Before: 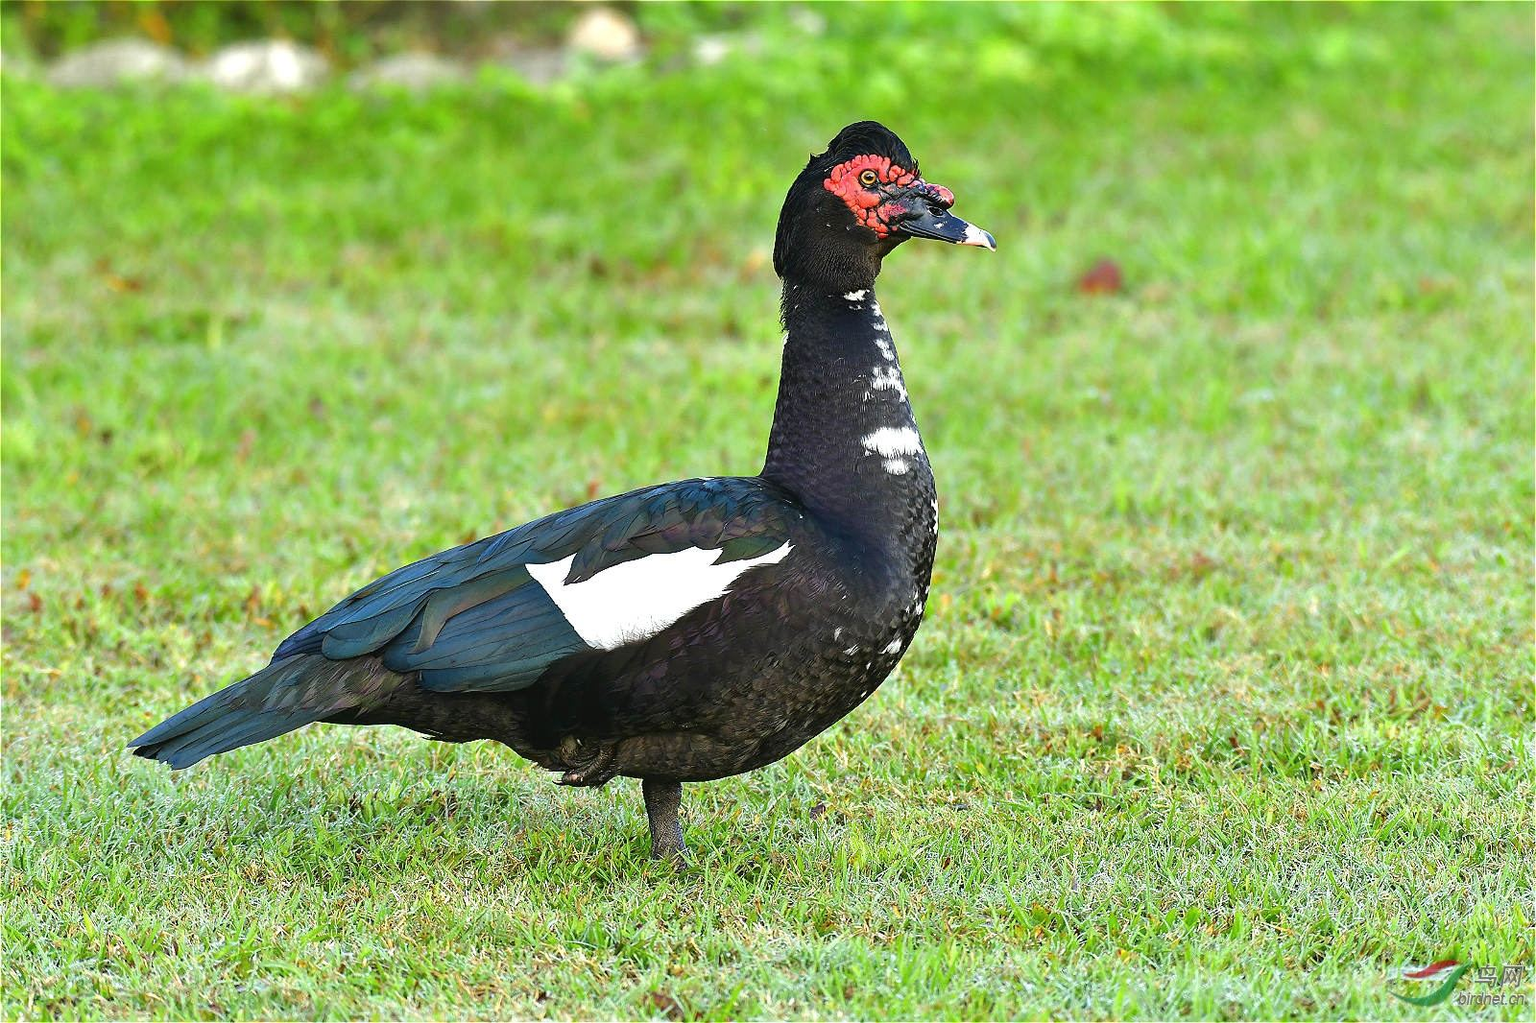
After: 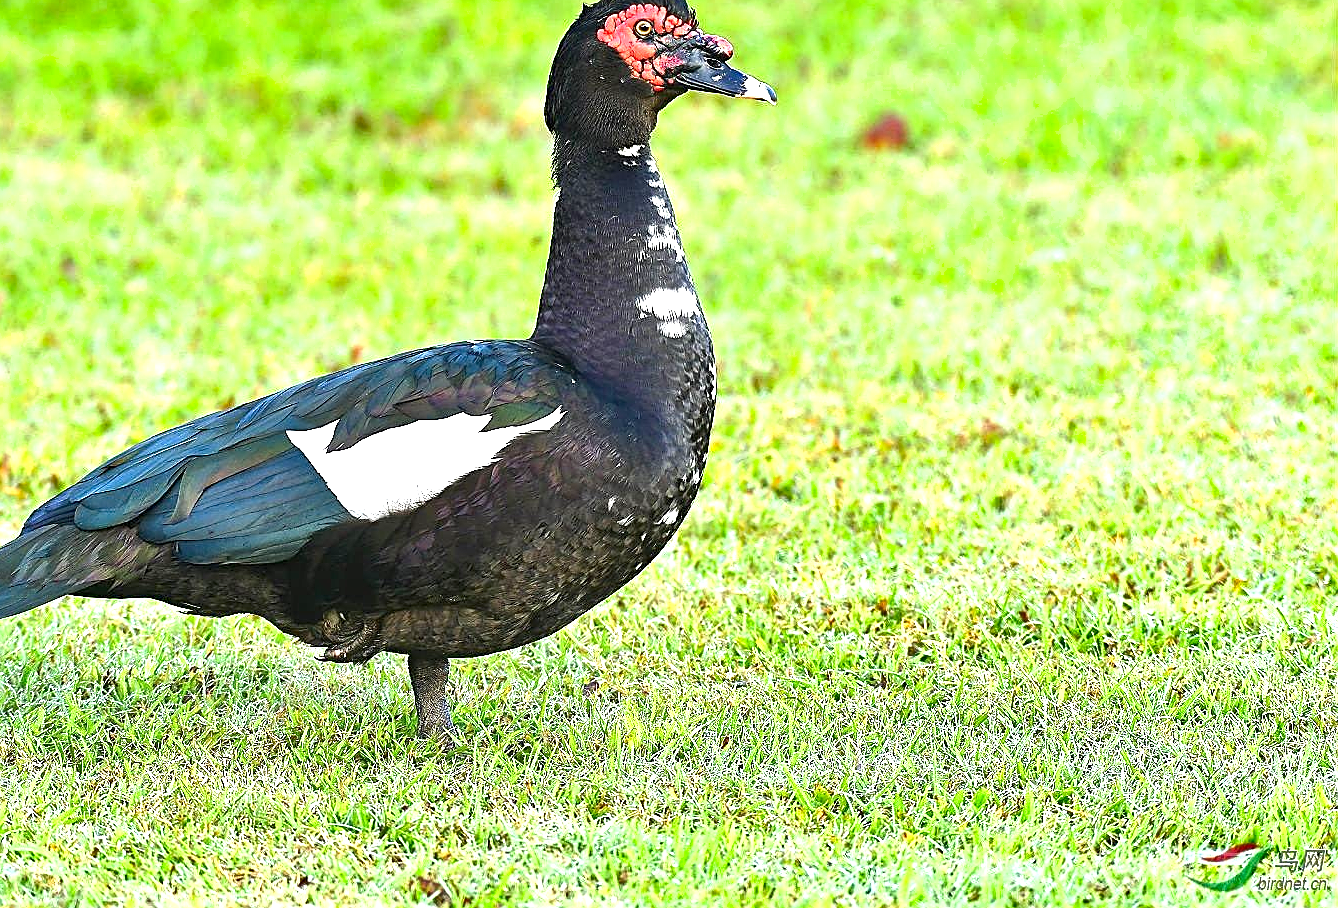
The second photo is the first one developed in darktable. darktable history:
crop: left 16.354%, top 14.748%
haze removal: compatibility mode true, adaptive false
shadows and highlights: shadows 32.19, highlights -31.38, soften with gaussian
exposure: exposure 1 EV, compensate highlight preservation false
sharpen: on, module defaults
